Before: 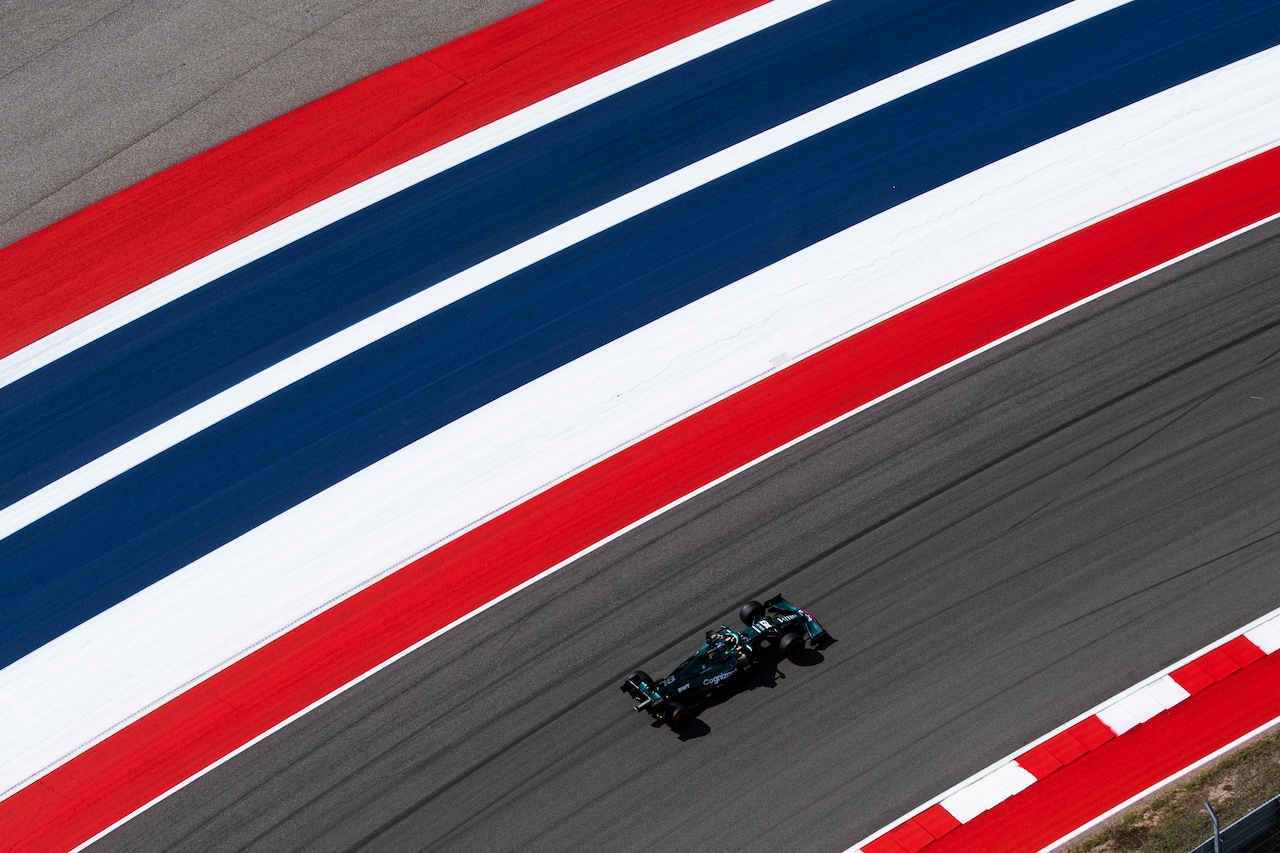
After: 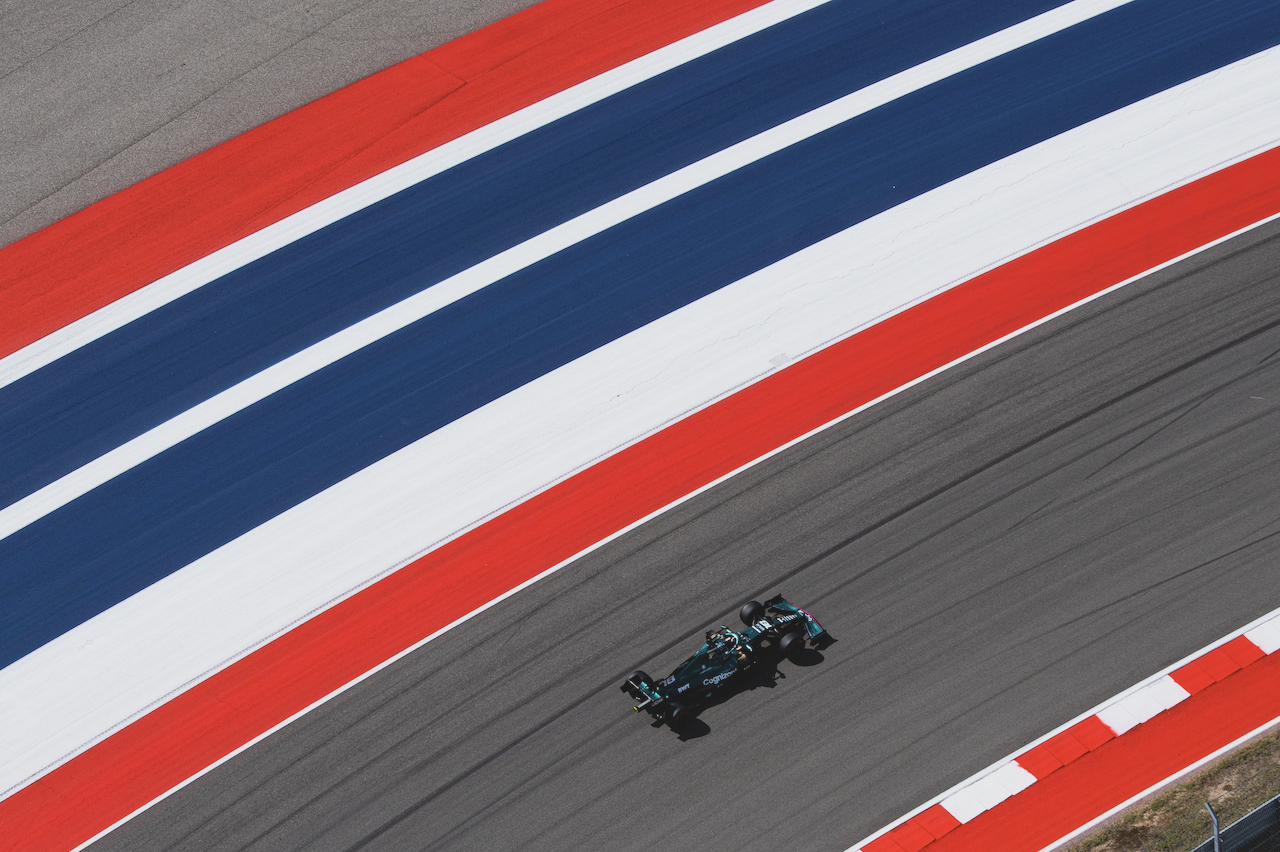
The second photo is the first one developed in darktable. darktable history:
contrast brightness saturation: contrast -0.147, brightness 0.046, saturation -0.139
shadows and highlights: soften with gaussian
crop: bottom 0.071%
